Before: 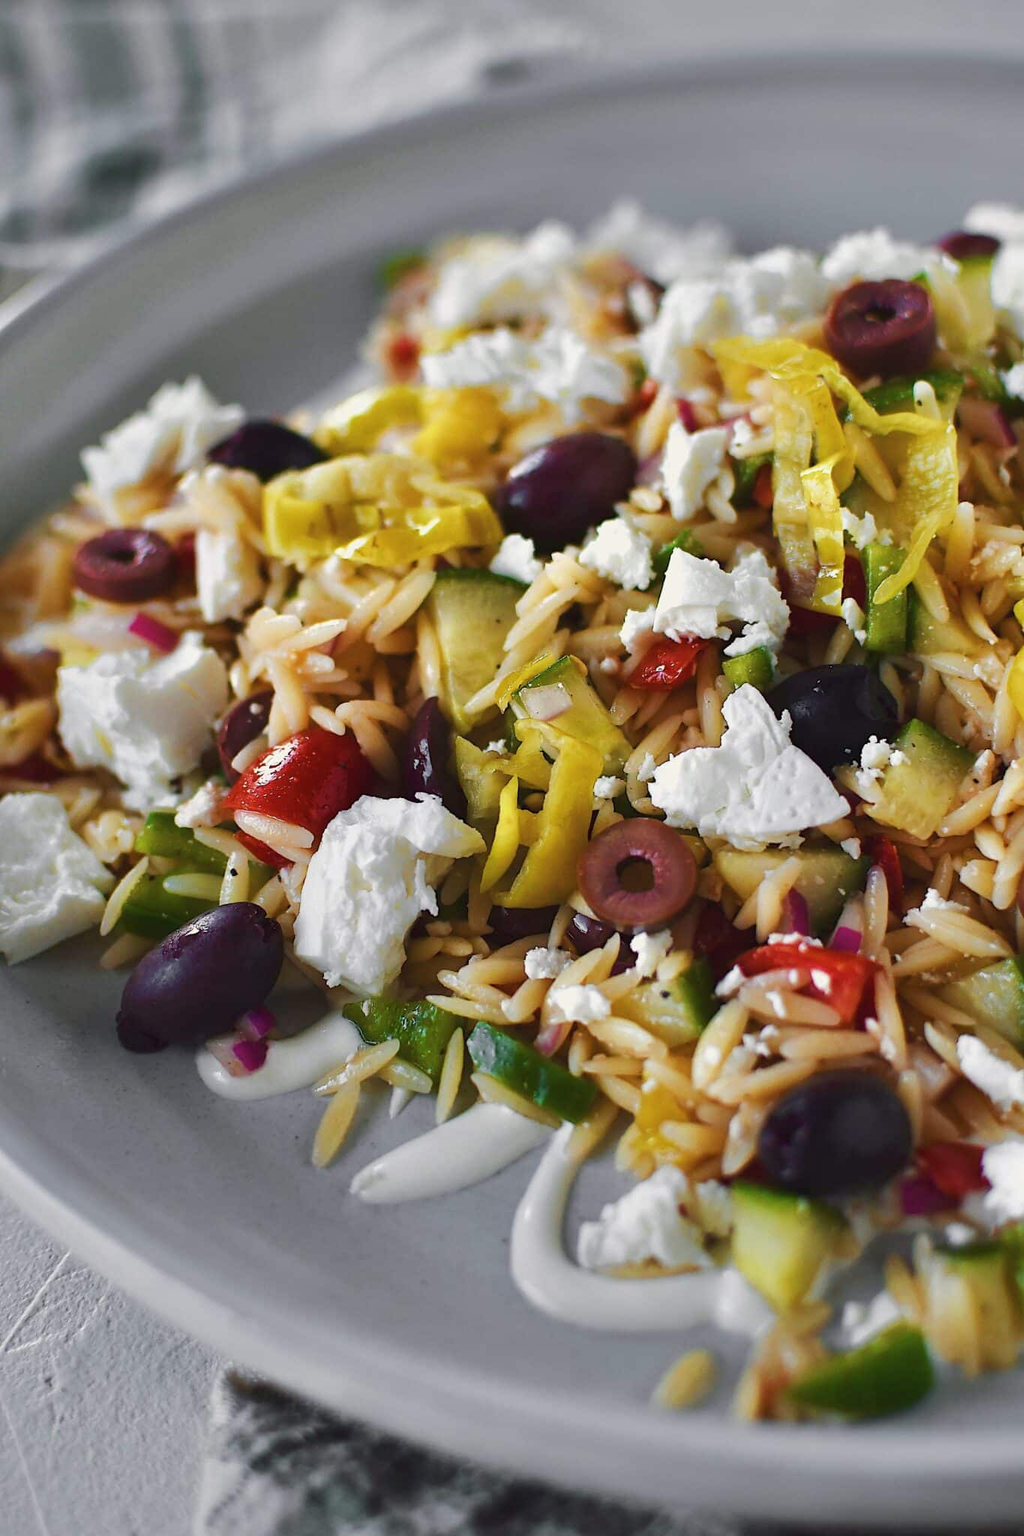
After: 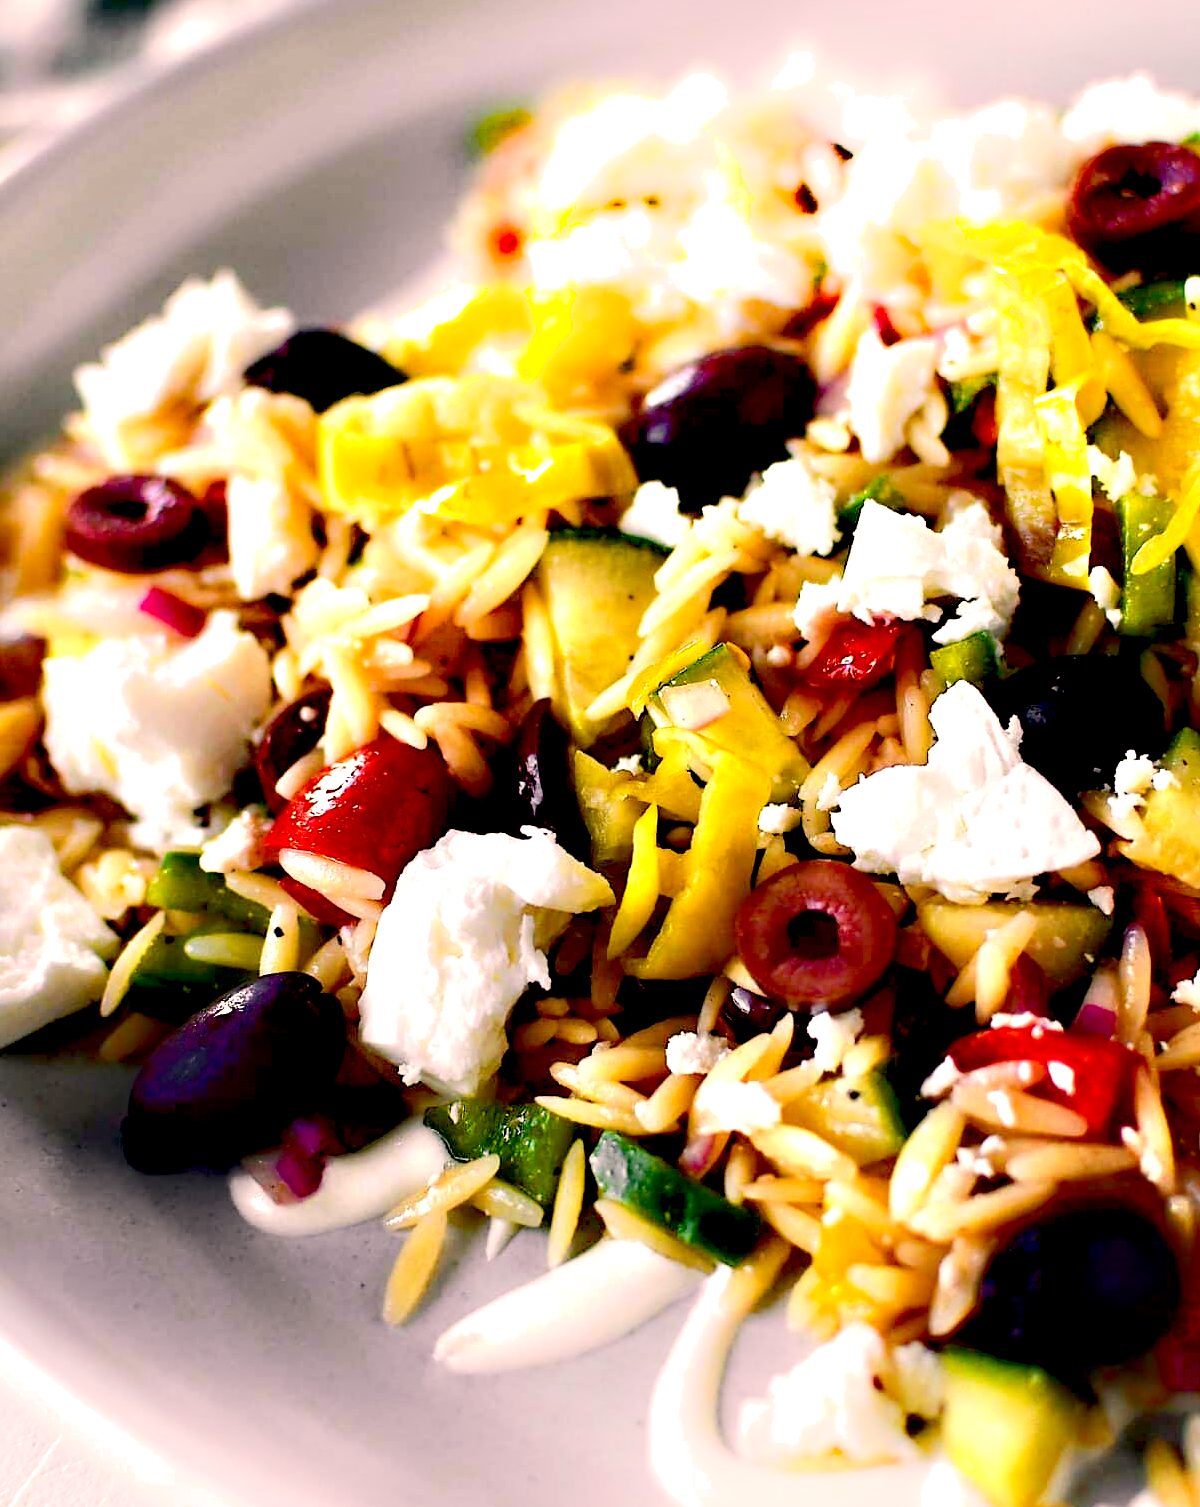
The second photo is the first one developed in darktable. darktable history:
contrast equalizer: y [[0.579, 0.58, 0.505, 0.5, 0.5, 0.5], [0.5 ×6], [0.5 ×6], [0 ×6], [0 ×6]]
shadows and highlights: shadows -90, highlights 90, soften with gaussian
exposure: black level correction 0.035, exposure 0.9 EV, compensate highlight preservation false
color correction: highlights a* 11.96, highlights b* 11.58
crop and rotate: left 2.425%, top 11.305%, right 9.6%, bottom 15.08%
